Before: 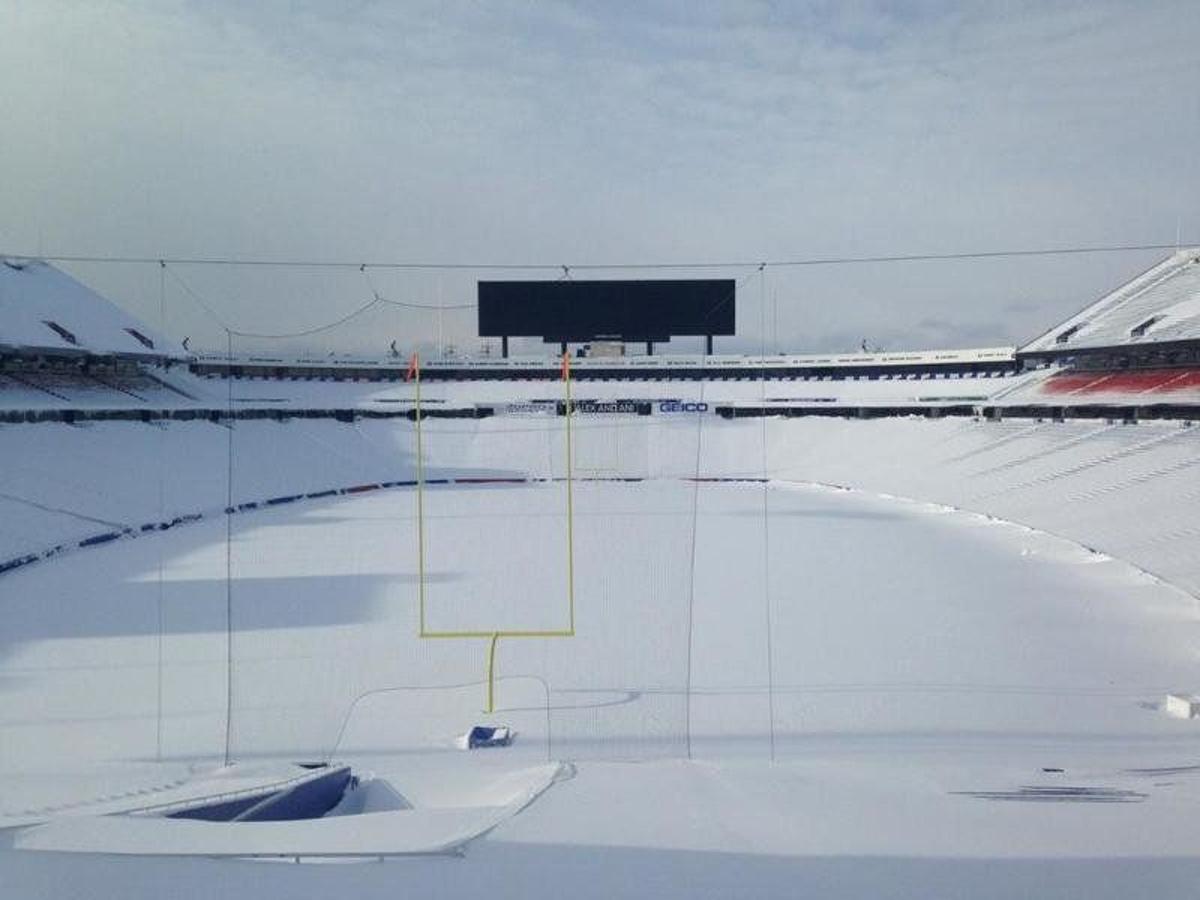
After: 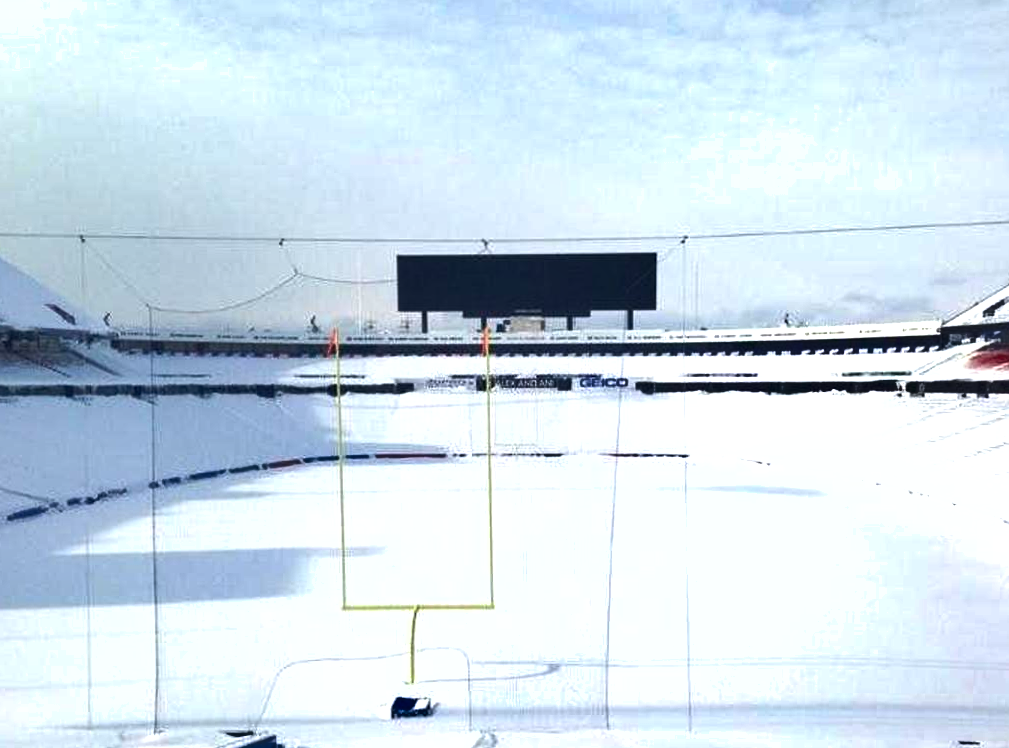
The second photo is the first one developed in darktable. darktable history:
exposure: black level correction 0.001, exposure 1.05 EV, compensate exposure bias true, compensate highlight preservation false
rotate and perspective: lens shift (vertical) 0.048, lens shift (horizontal) -0.024, automatic cropping off
crop and rotate: left 7.196%, top 4.574%, right 10.605%, bottom 13.178%
shadows and highlights: shadows 53, soften with gaussian
